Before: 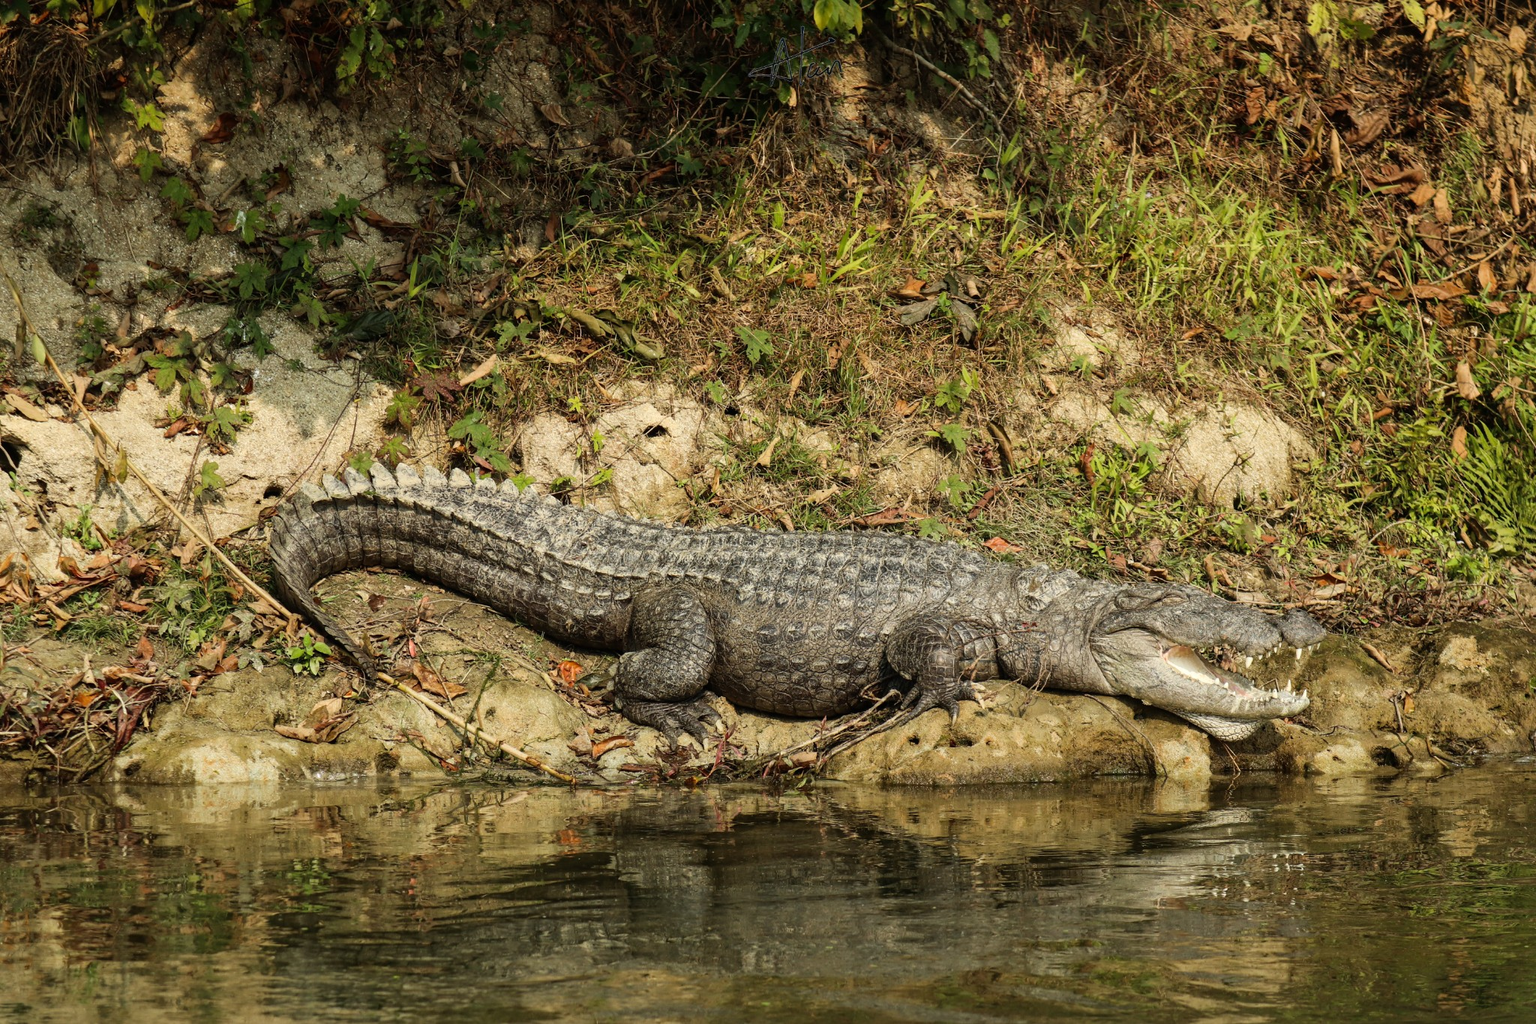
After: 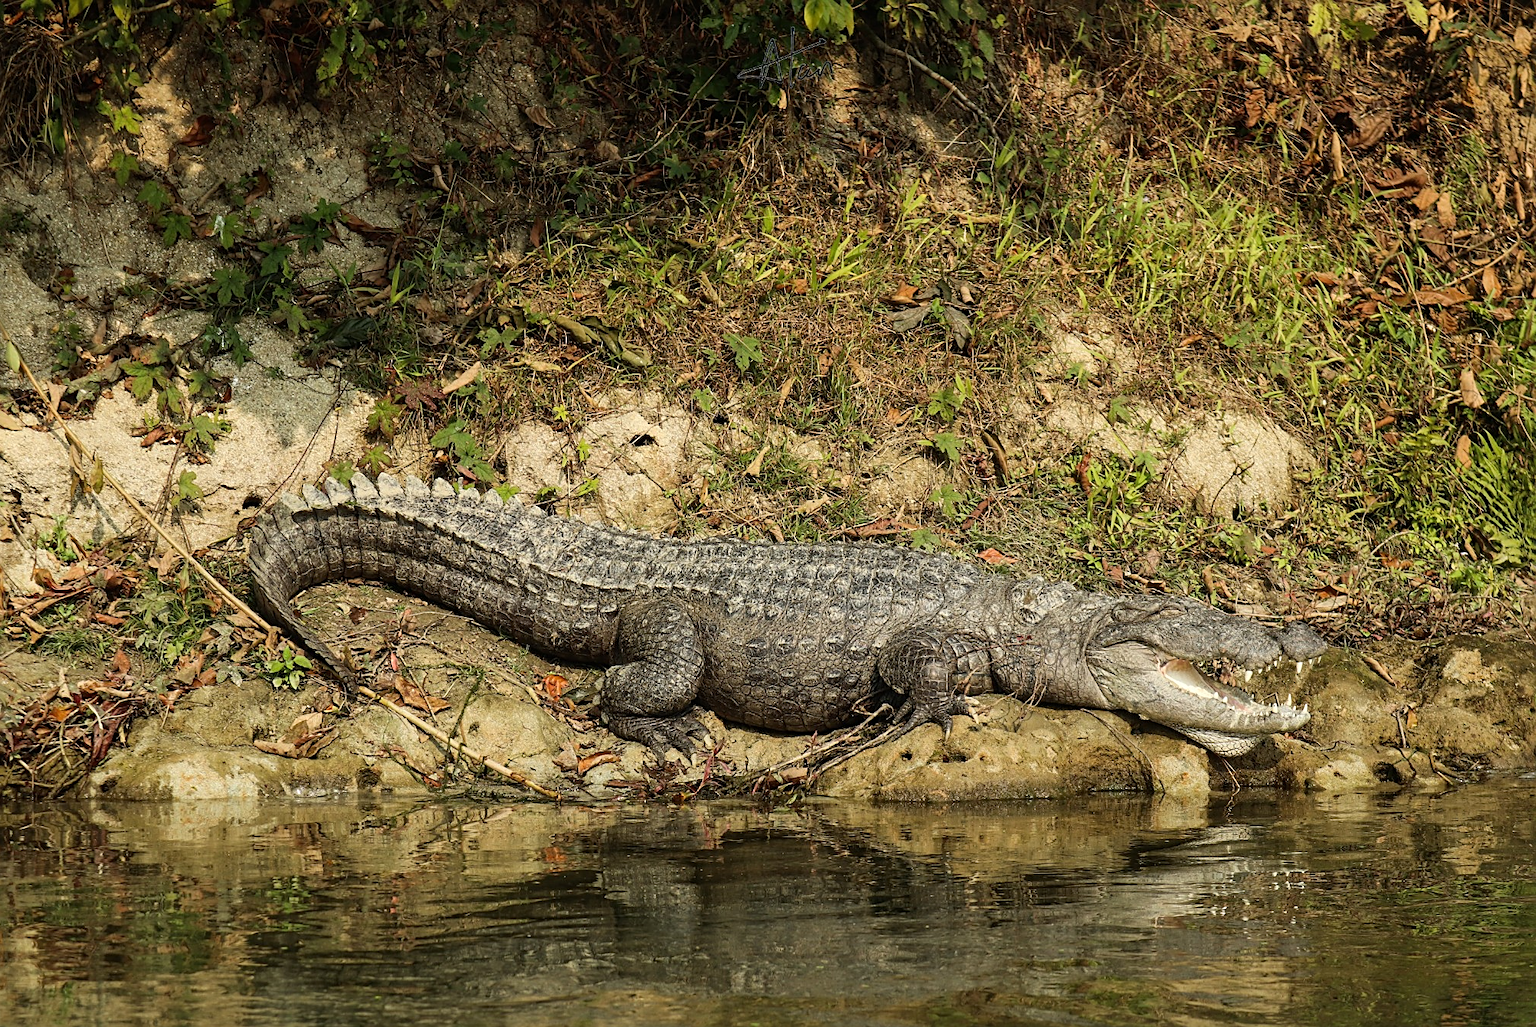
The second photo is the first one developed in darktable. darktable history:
sharpen: on, module defaults
crop: left 1.728%, right 0.288%, bottom 1.616%
